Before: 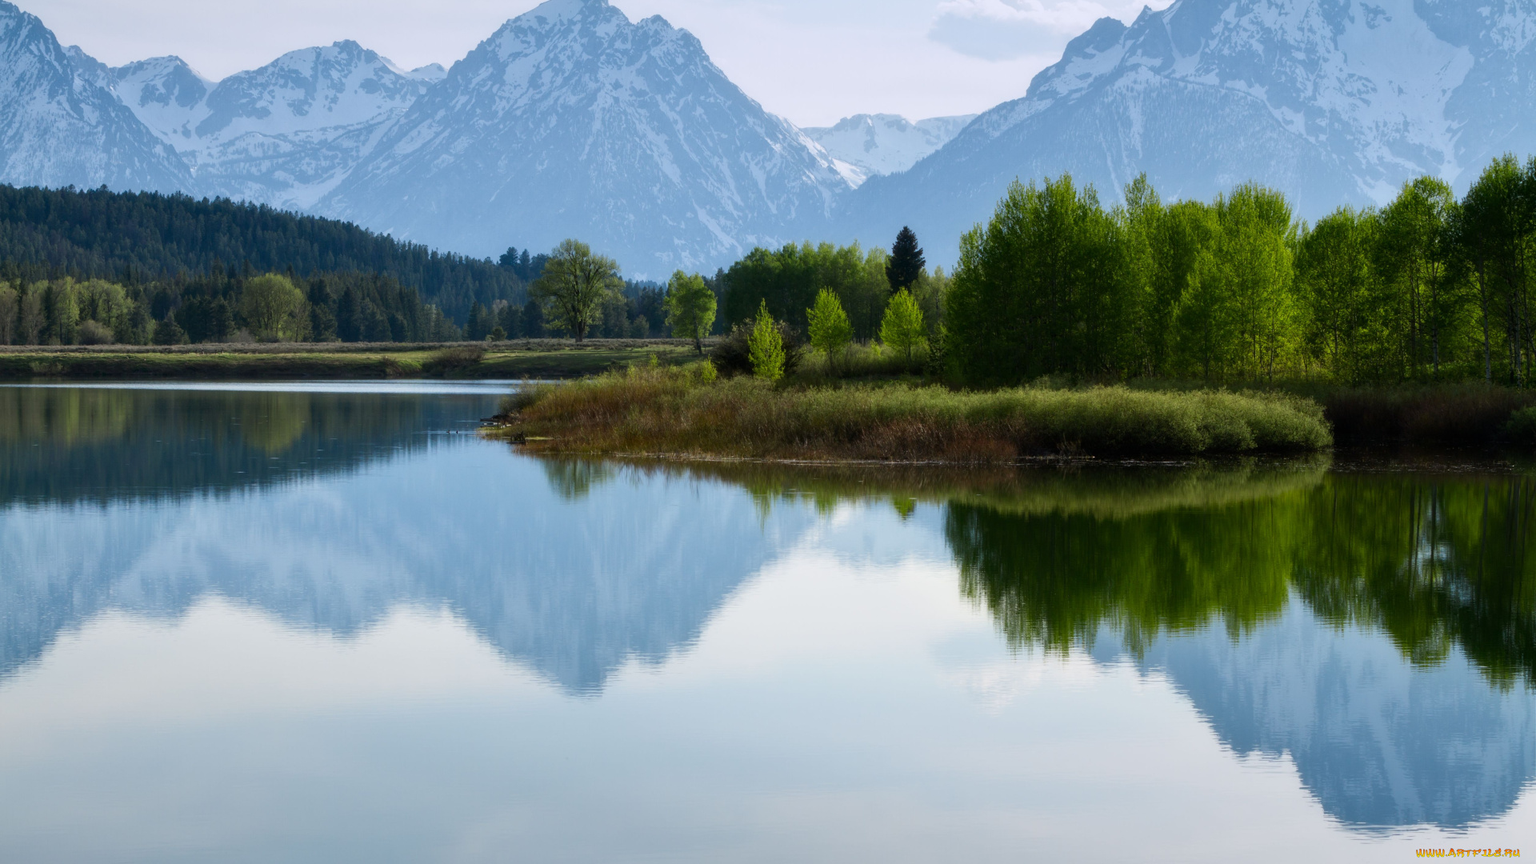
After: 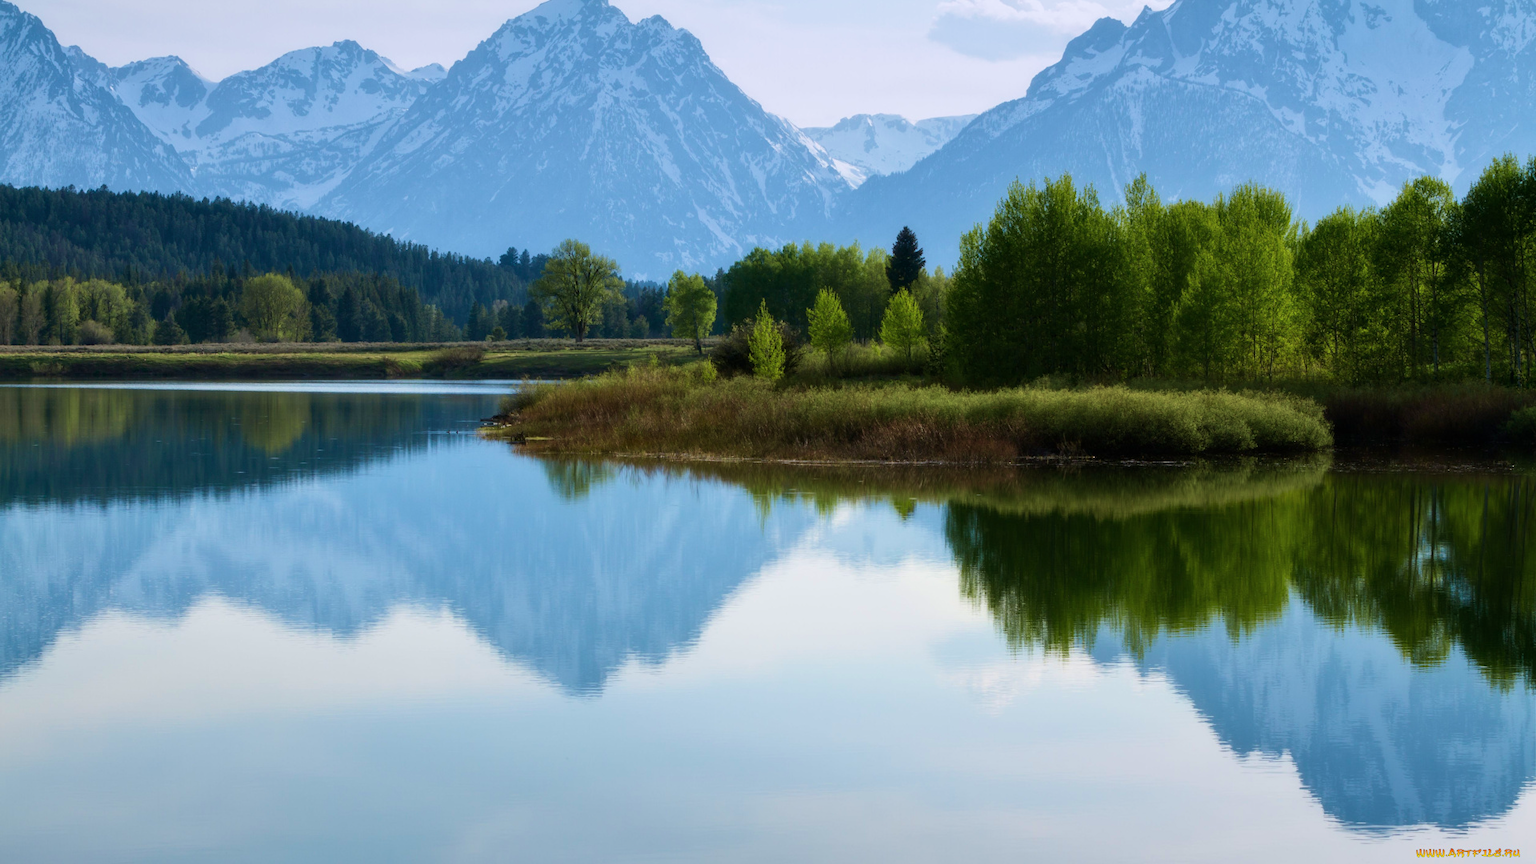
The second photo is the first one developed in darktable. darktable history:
velvia: strength 39.67%
color zones: curves: ch1 [(0, 0.469) (0.001, 0.469) (0.12, 0.446) (0.248, 0.469) (0.5, 0.5) (0.748, 0.5) (0.999, 0.469) (1, 0.469)]
